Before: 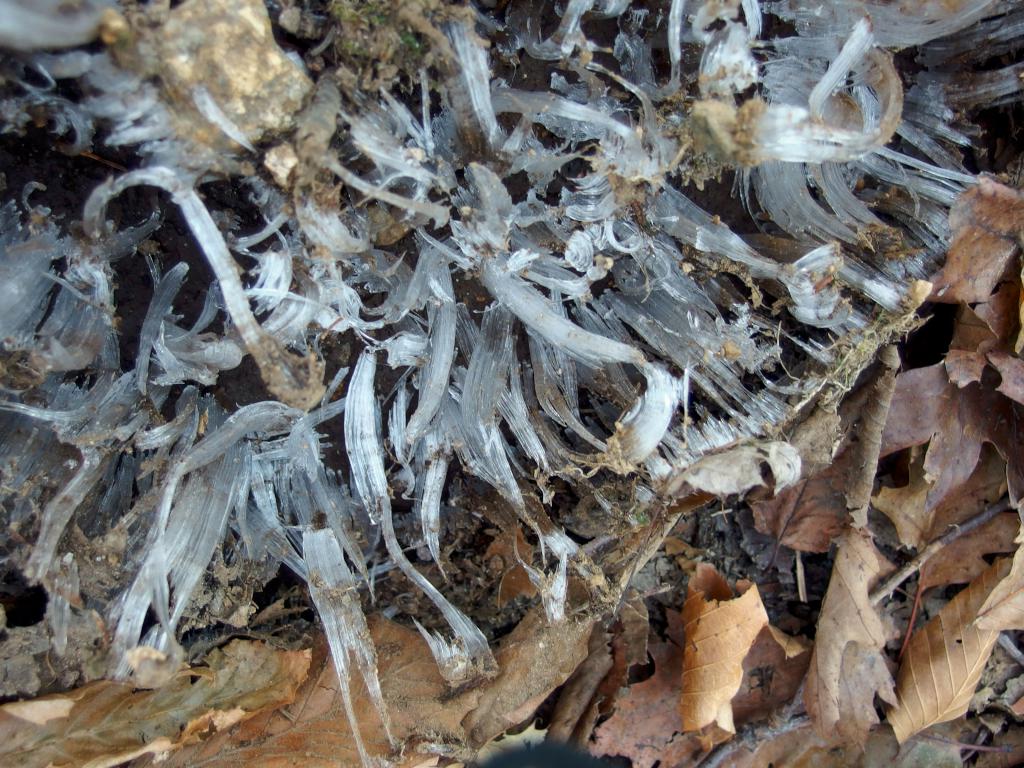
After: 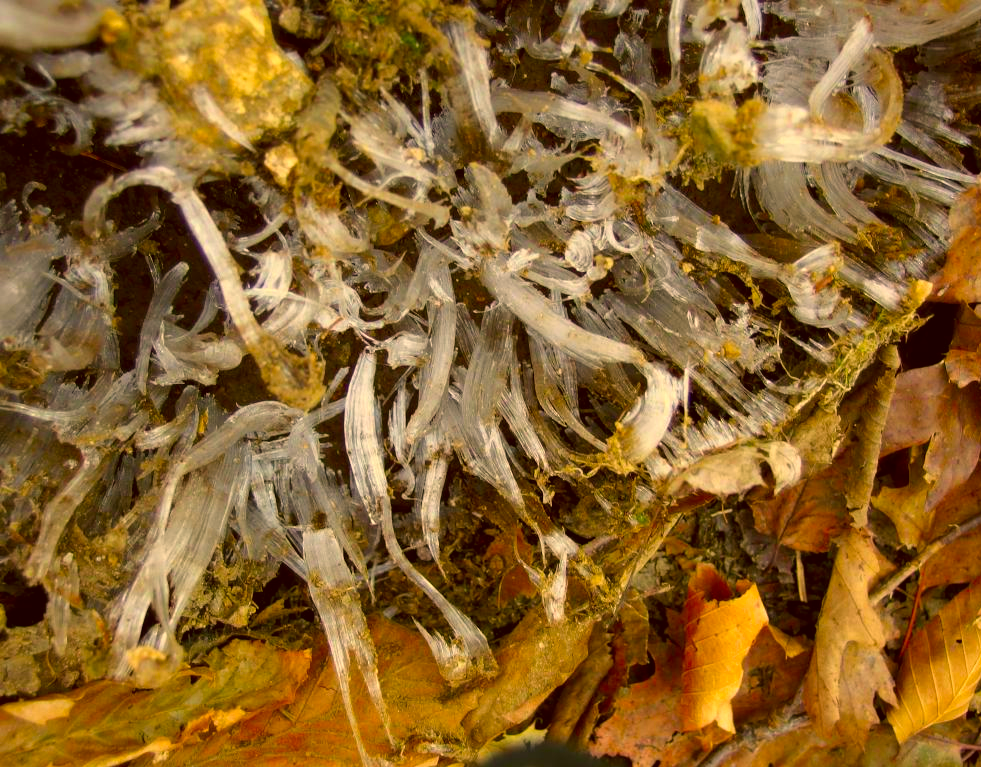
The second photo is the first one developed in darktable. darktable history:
white balance: red 0.974, blue 1.044
crop: right 4.126%, bottom 0.031%
color correction: highlights a* 10.44, highlights b* 30.04, shadows a* 2.73, shadows b* 17.51, saturation 1.72
